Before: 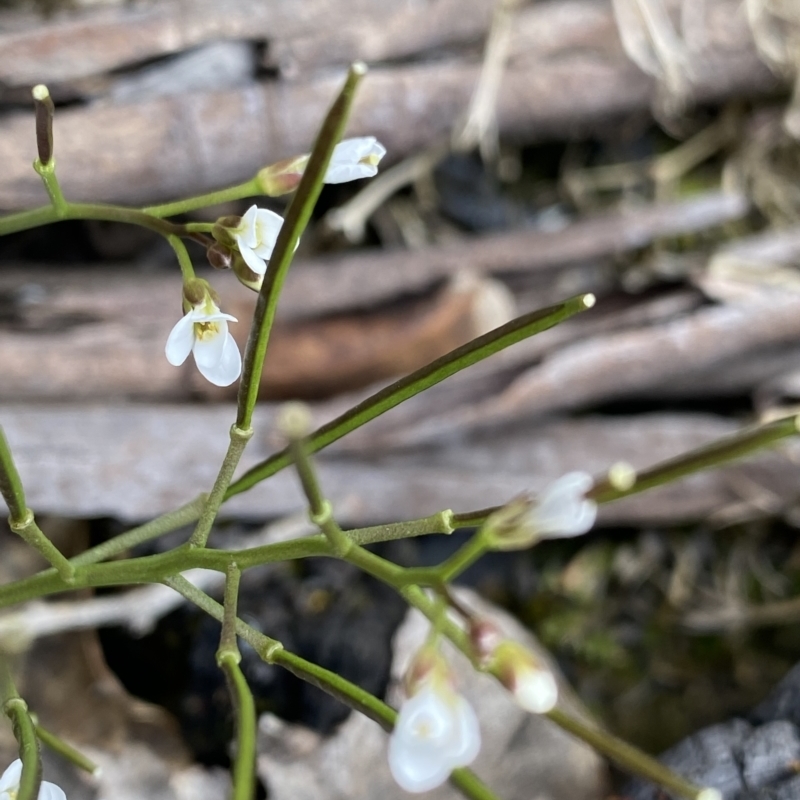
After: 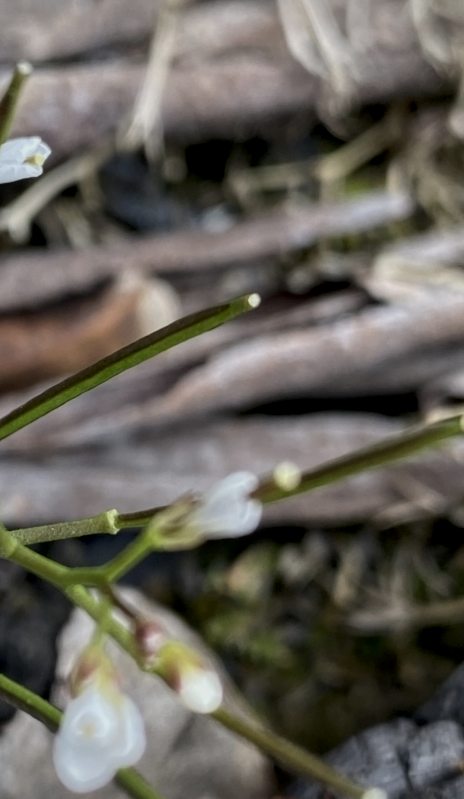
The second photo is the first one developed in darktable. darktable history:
local contrast: detail 130%
vignetting: fall-off radius 60.94%, unbound false
crop: left 41.878%
exposure: exposure -0.425 EV, compensate exposure bias true, compensate highlight preservation false
